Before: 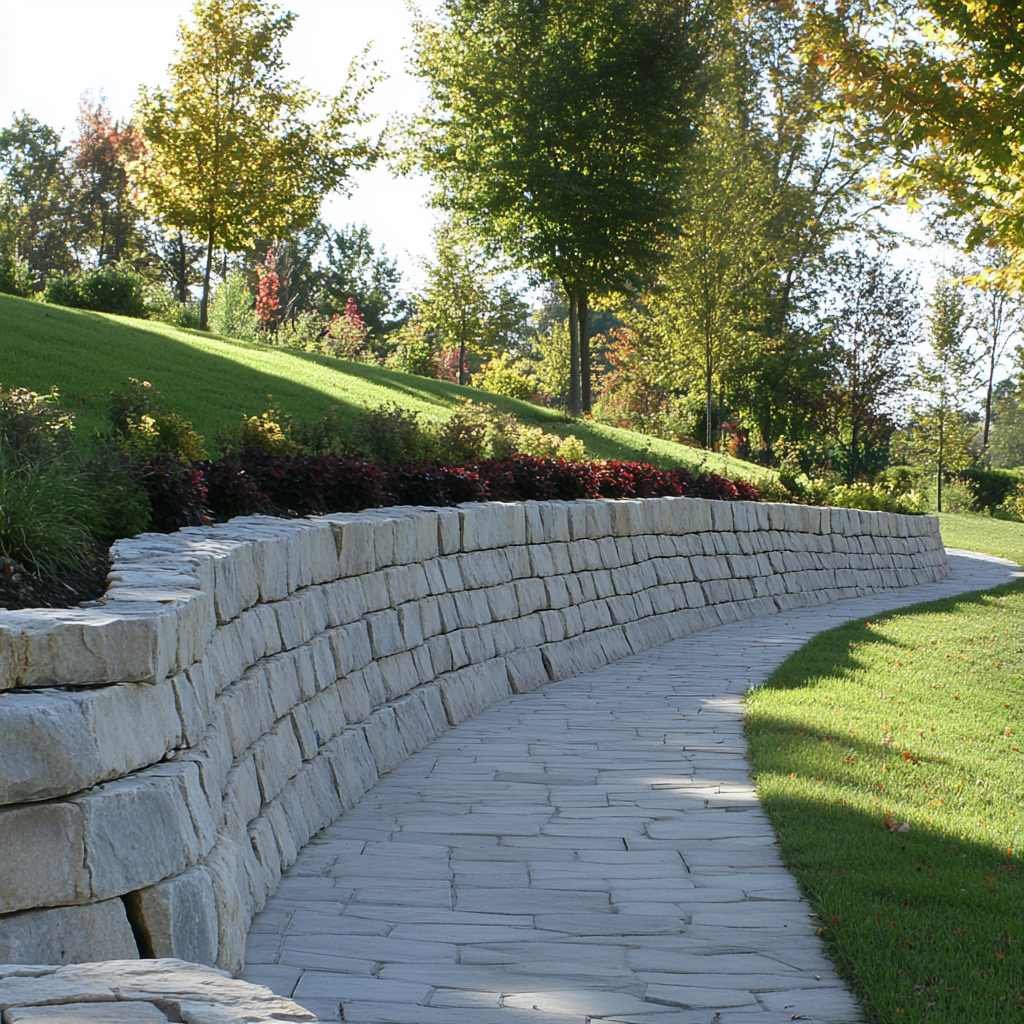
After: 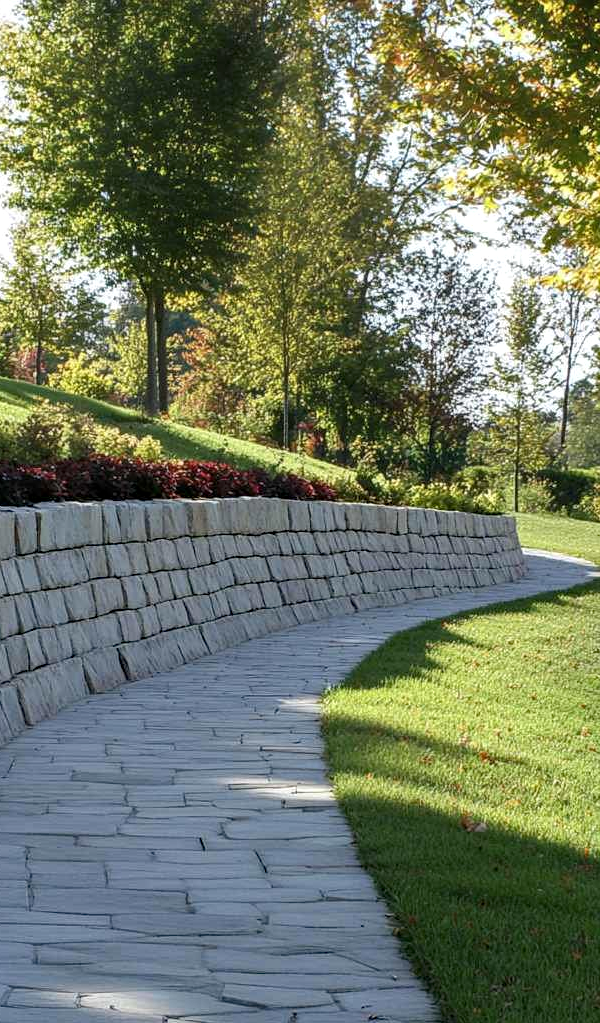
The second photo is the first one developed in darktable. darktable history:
crop: left 41.402%
local contrast: on, module defaults
haze removal: compatibility mode true, adaptive false
